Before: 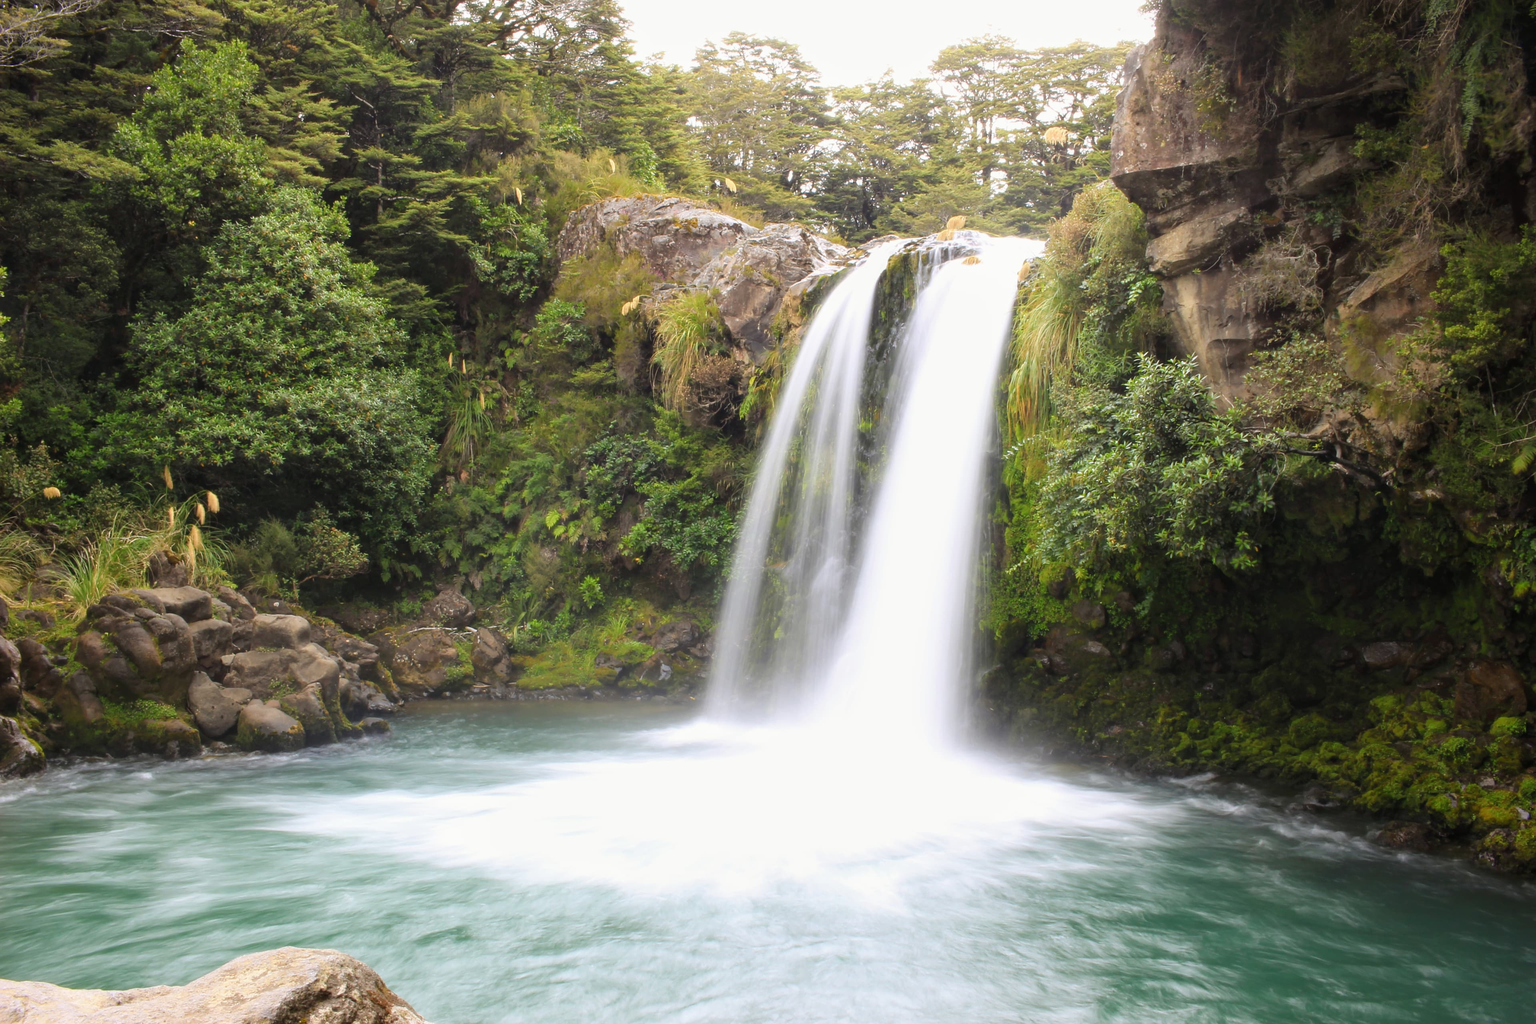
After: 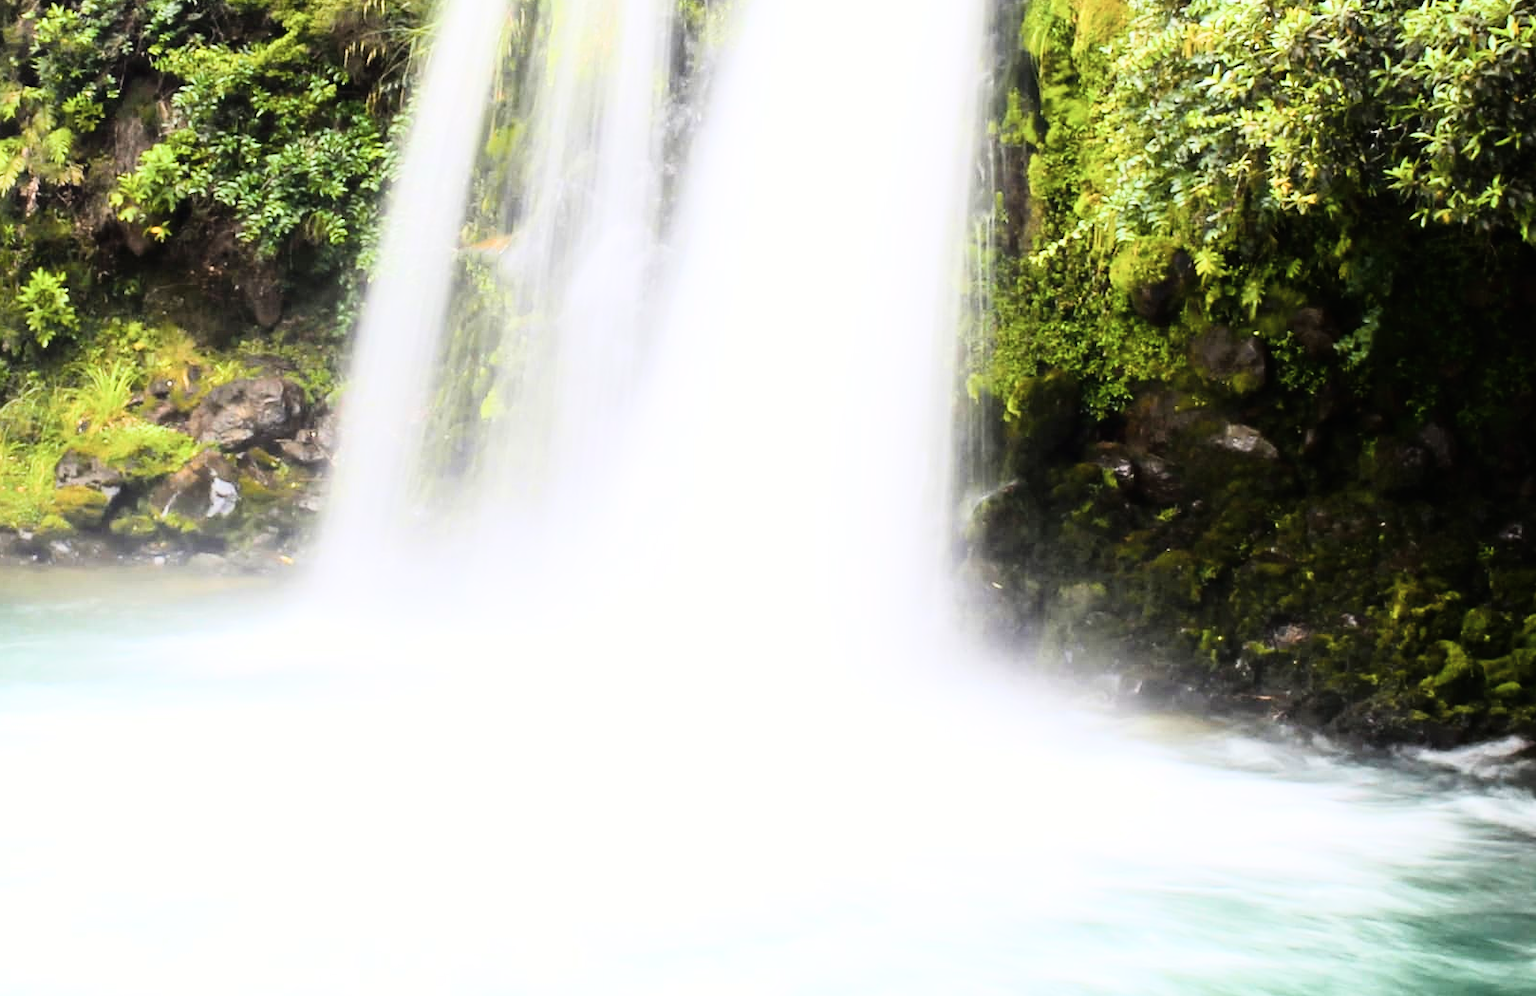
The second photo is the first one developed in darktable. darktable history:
contrast brightness saturation: contrast 0.1, saturation -0.36
crop: left 37.221%, top 45.169%, right 20.63%, bottom 13.777%
color balance rgb: perceptual saturation grading › global saturation 20%, perceptual saturation grading › highlights -25%, perceptual saturation grading › shadows 50.52%, global vibrance 40.24%
rgb curve: curves: ch0 [(0, 0) (0.21, 0.15) (0.24, 0.21) (0.5, 0.75) (0.75, 0.96) (0.89, 0.99) (1, 1)]; ch1 [(0, 0.02) (0.21, 0.13) (0.25, 0.2) (0.5, 0.67) (0.75, 0.9) (0.89, 0.97) (1, 1)]; ch2 [(0, 0.02) (0.21, 0.13) (0.25, 0.2) (0.5, 0.67) (0.75, 0.9) (0.89, 0.97) (1, 1)], compensate middle gray true
